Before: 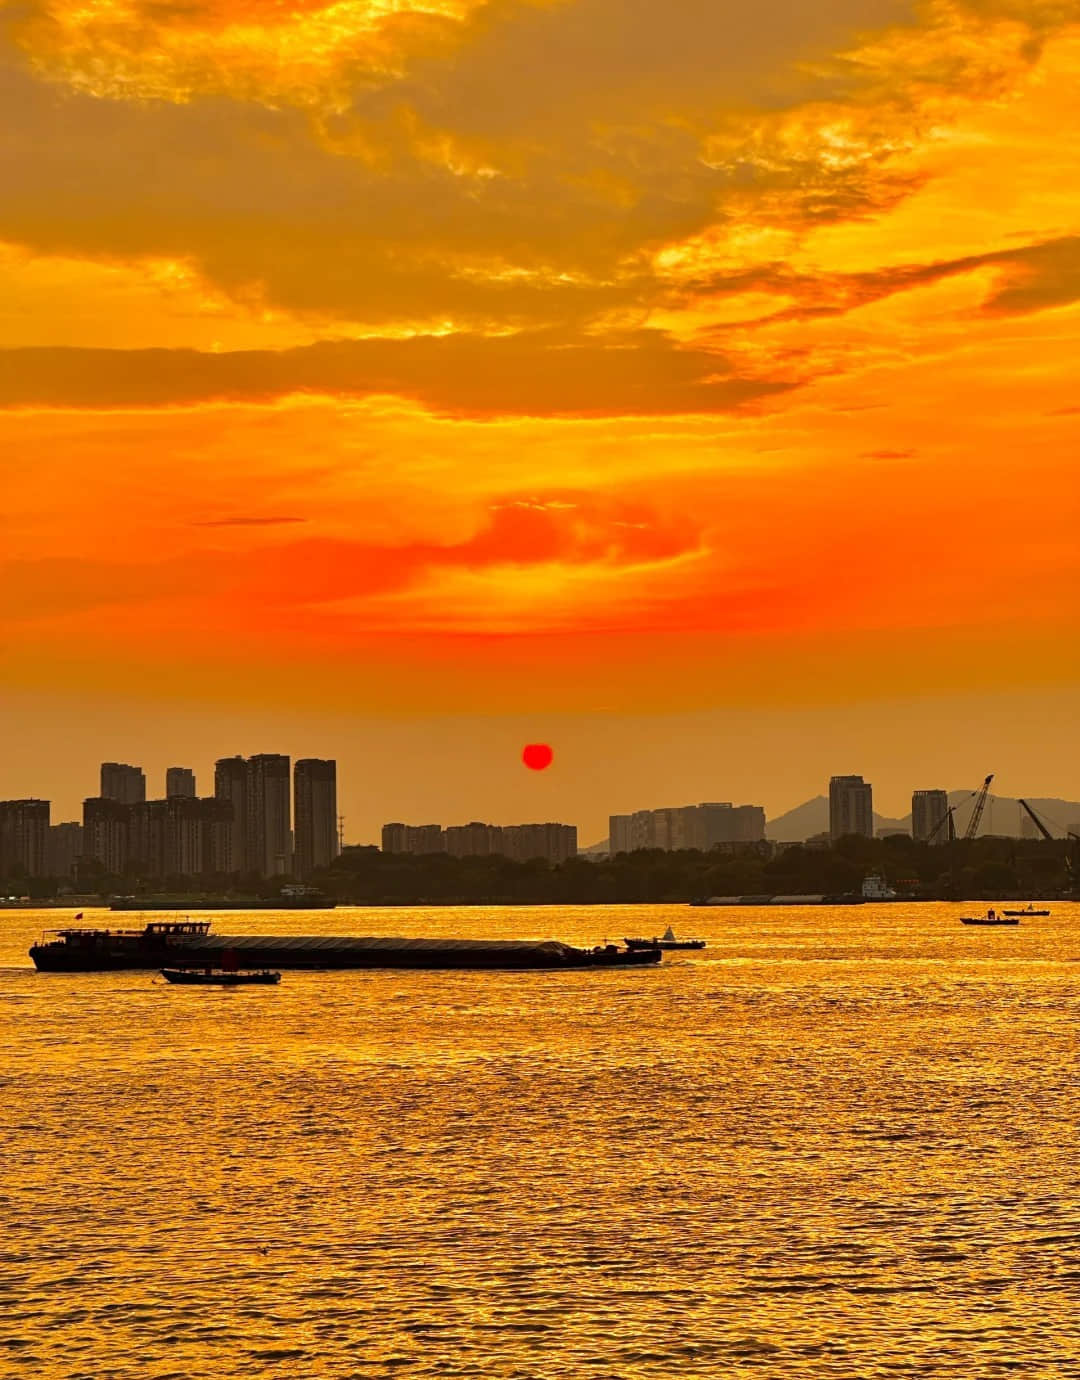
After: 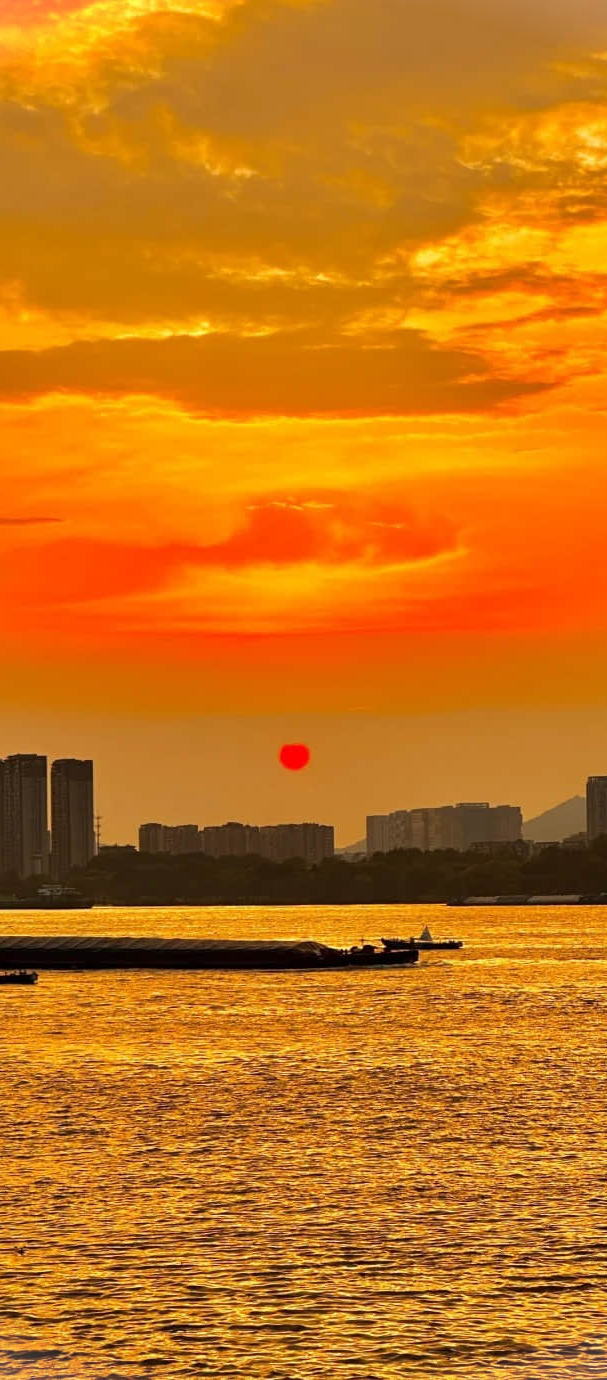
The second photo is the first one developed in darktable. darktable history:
crop and rotate: left 22.516%, right 21.234%
vignetting: fall-off start 100%, brightness 0.3, saturation 0
